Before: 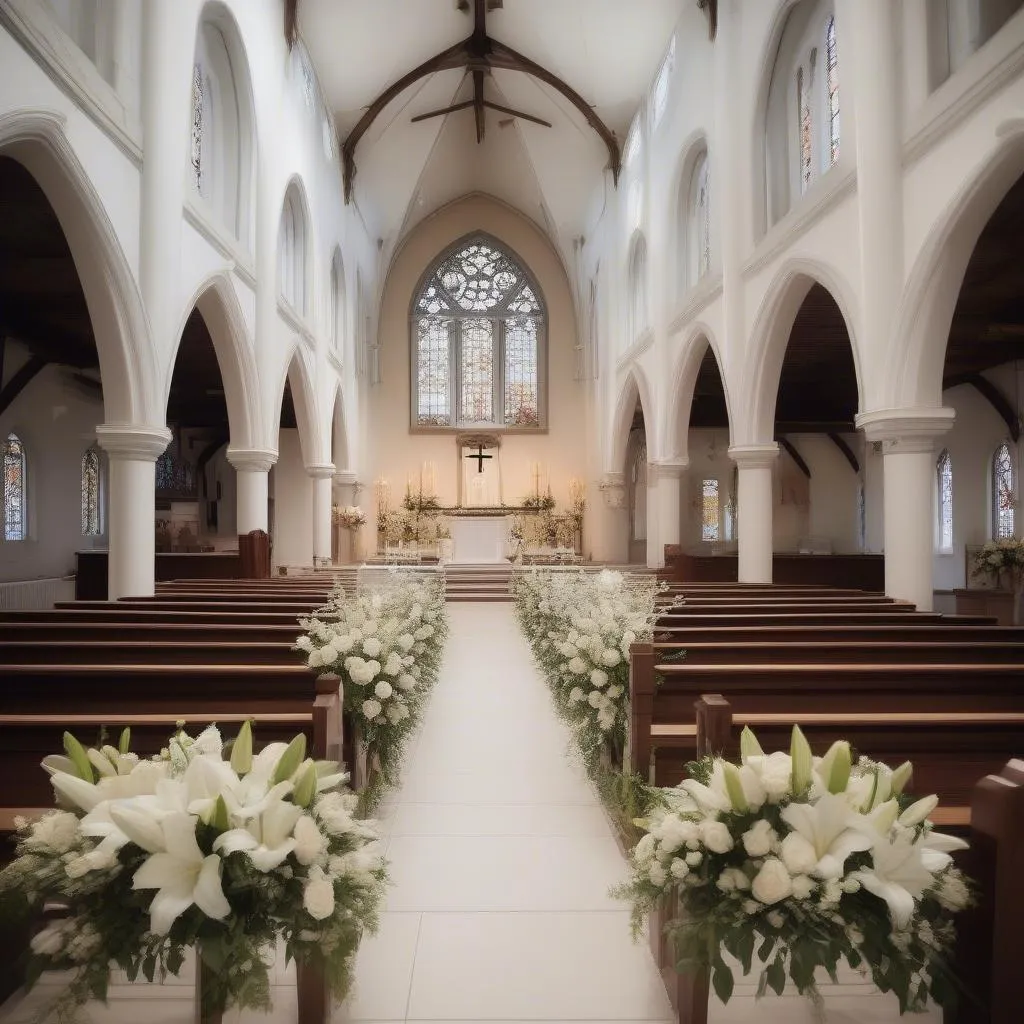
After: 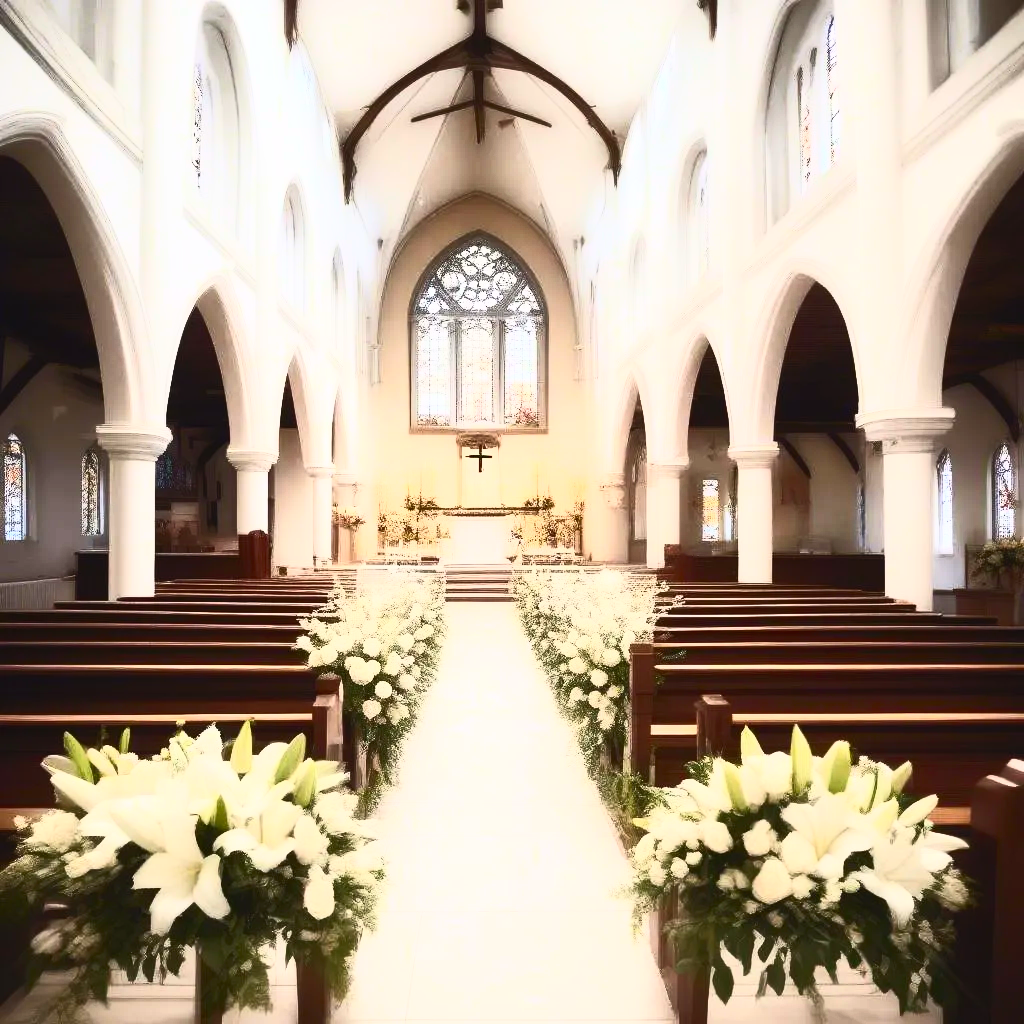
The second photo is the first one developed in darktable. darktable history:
contrast brightness saturation: contrast 0.841, brightness 0.581, saturation 0.587
